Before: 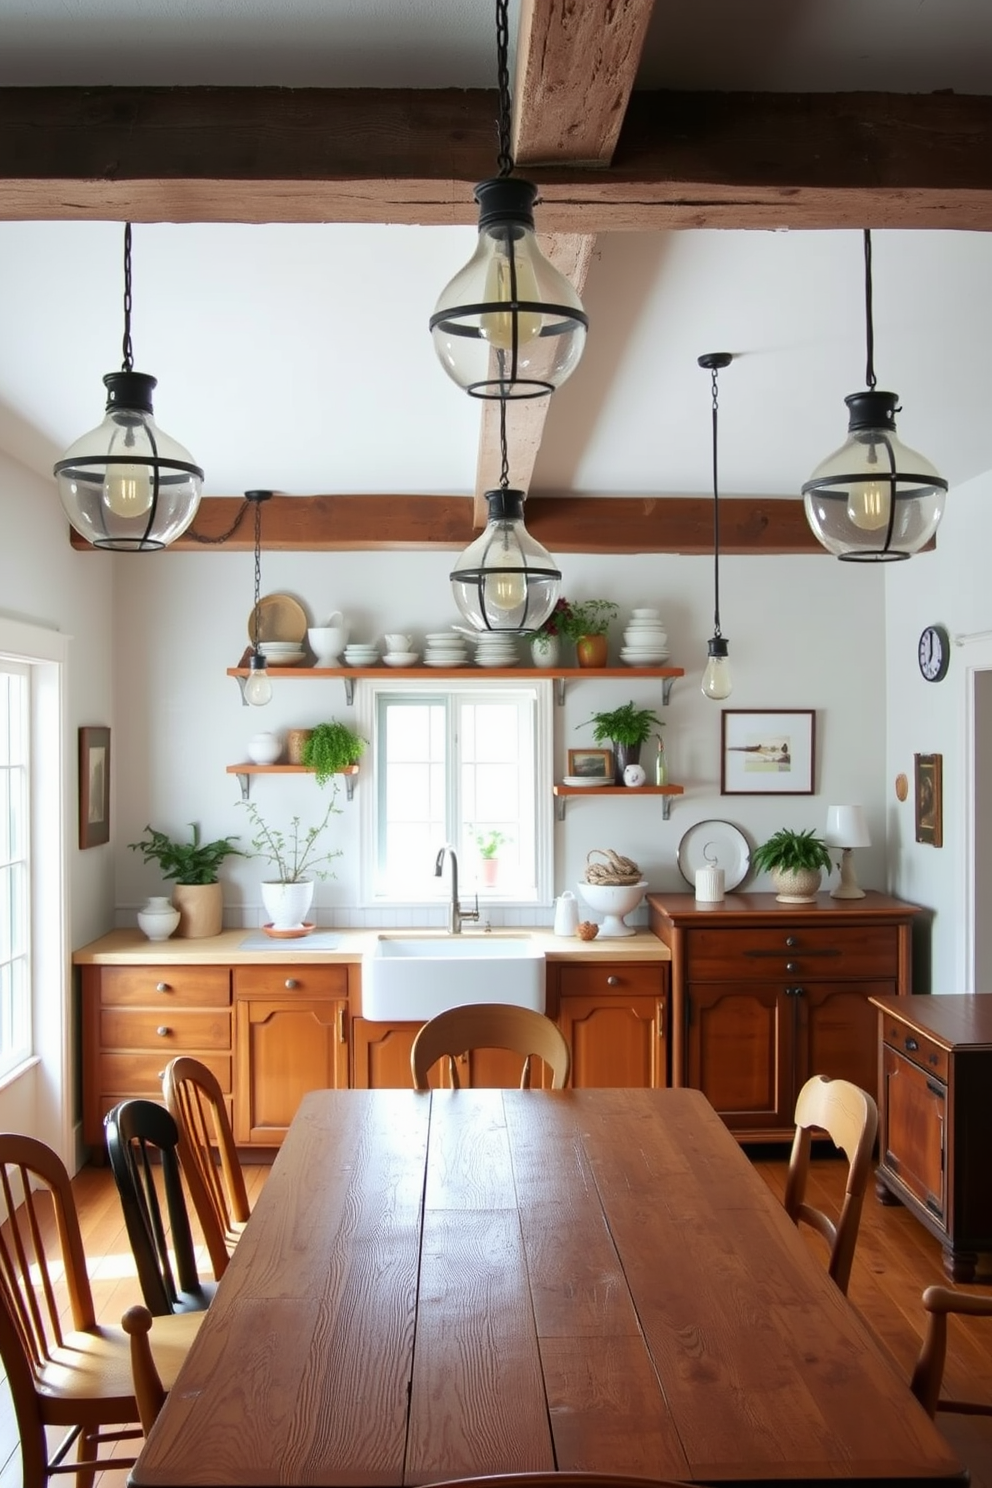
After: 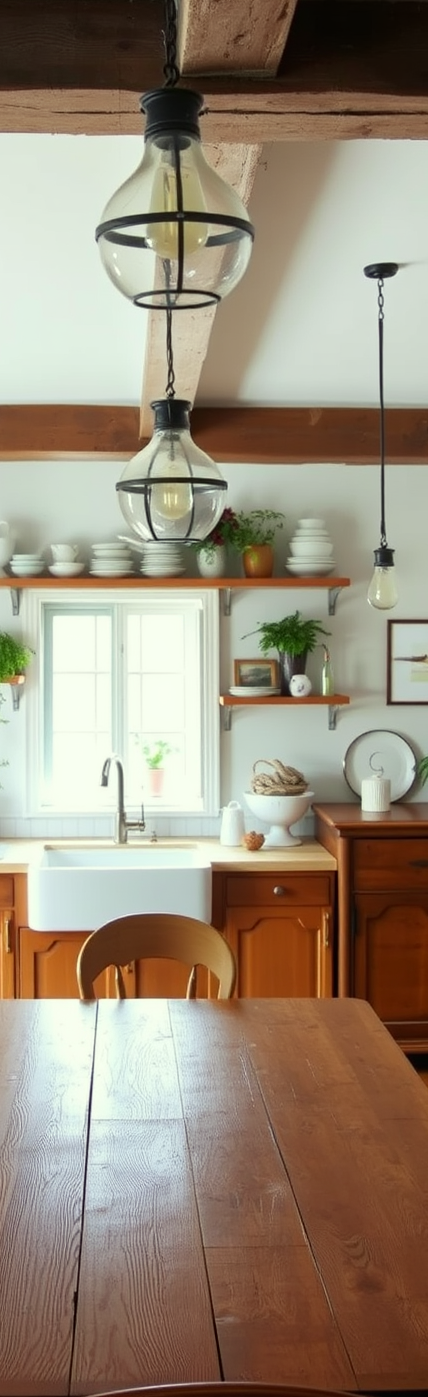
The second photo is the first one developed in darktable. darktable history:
color correction: highlights a* -4.42, highlights b* 6.72
crop: left 33.722%, top 6.057%, right 23.055%
